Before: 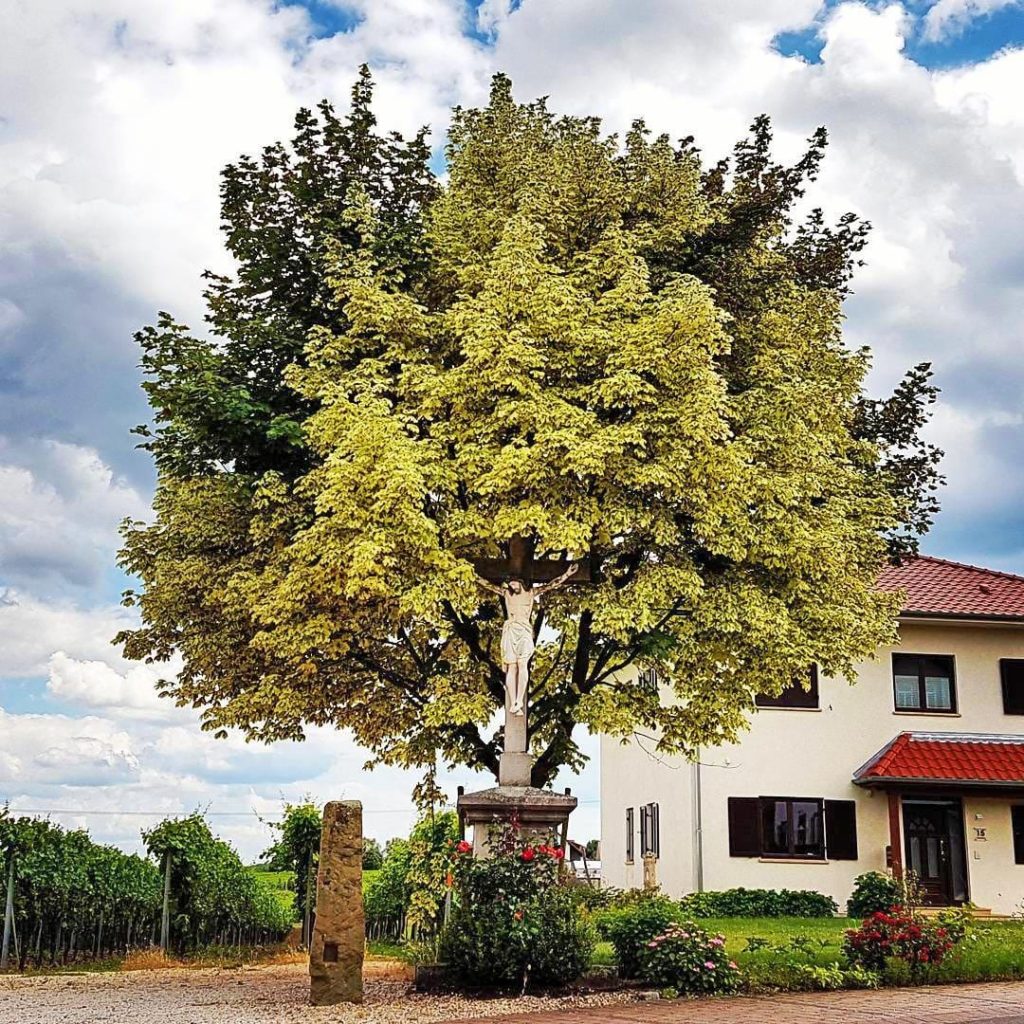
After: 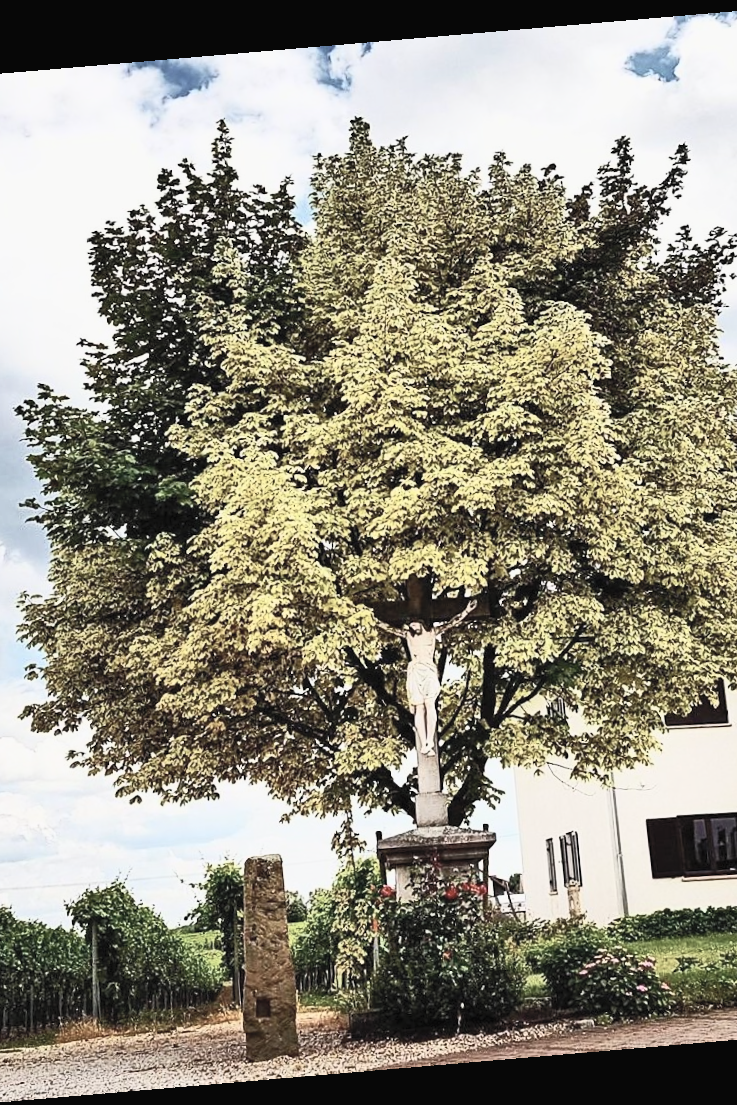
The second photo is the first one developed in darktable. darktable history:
rotate and perspective: rotation -4.86°, automatic cropping off
contrast brightness saturation: contrast 0.57, brightness 0.57, saturation -0.34
exposure: black level correction 0, exposure -0.721 EV, compensate highlight preservation false
crop and rotate: left 13.342%, right 19.991%
